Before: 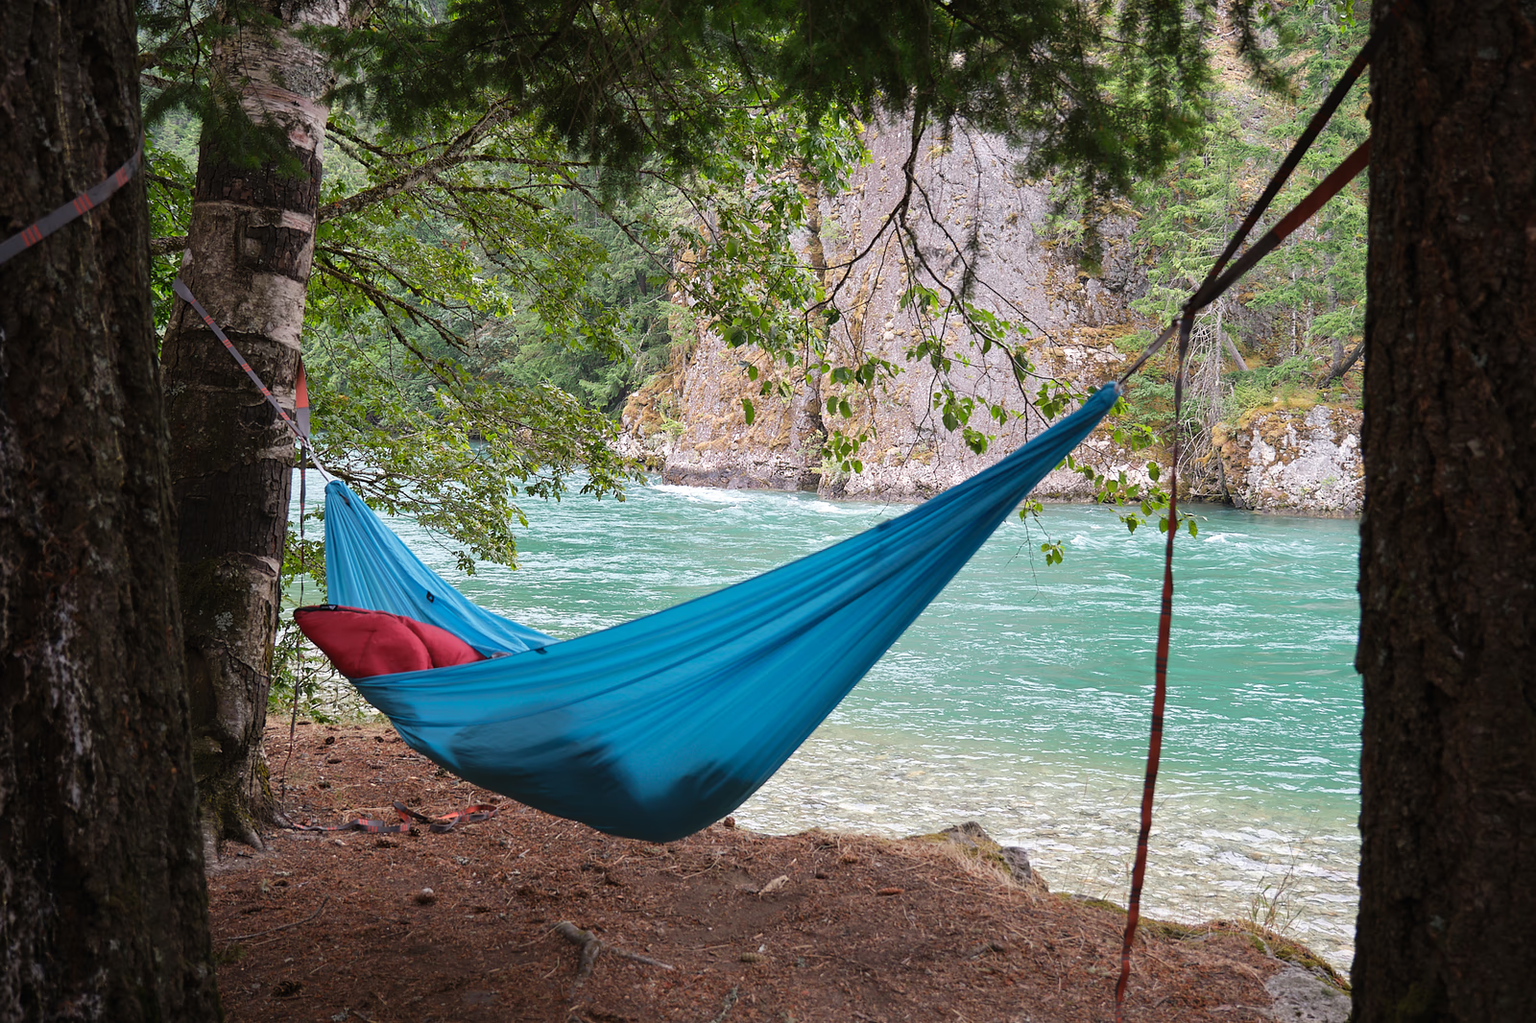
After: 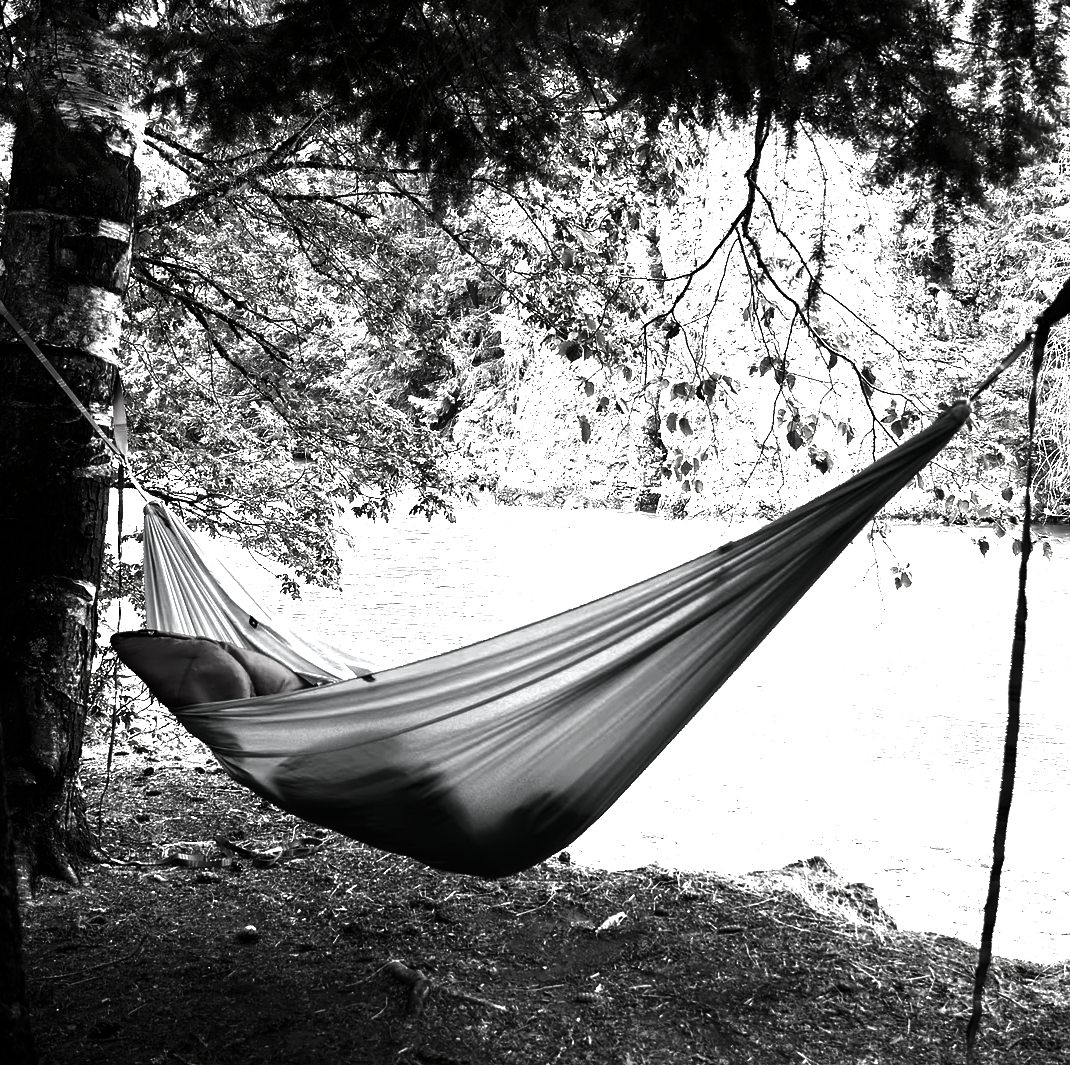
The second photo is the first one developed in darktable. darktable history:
contrast brightness saturation: contrast 0.017, brightness -0.989, saturation -0.99
crop and rotate: left 12.31%, right 20.758%
exposure: black level correction 0.001, exposure 1.838 EV, compensate exposure bias true, compensate highlight preservation false
